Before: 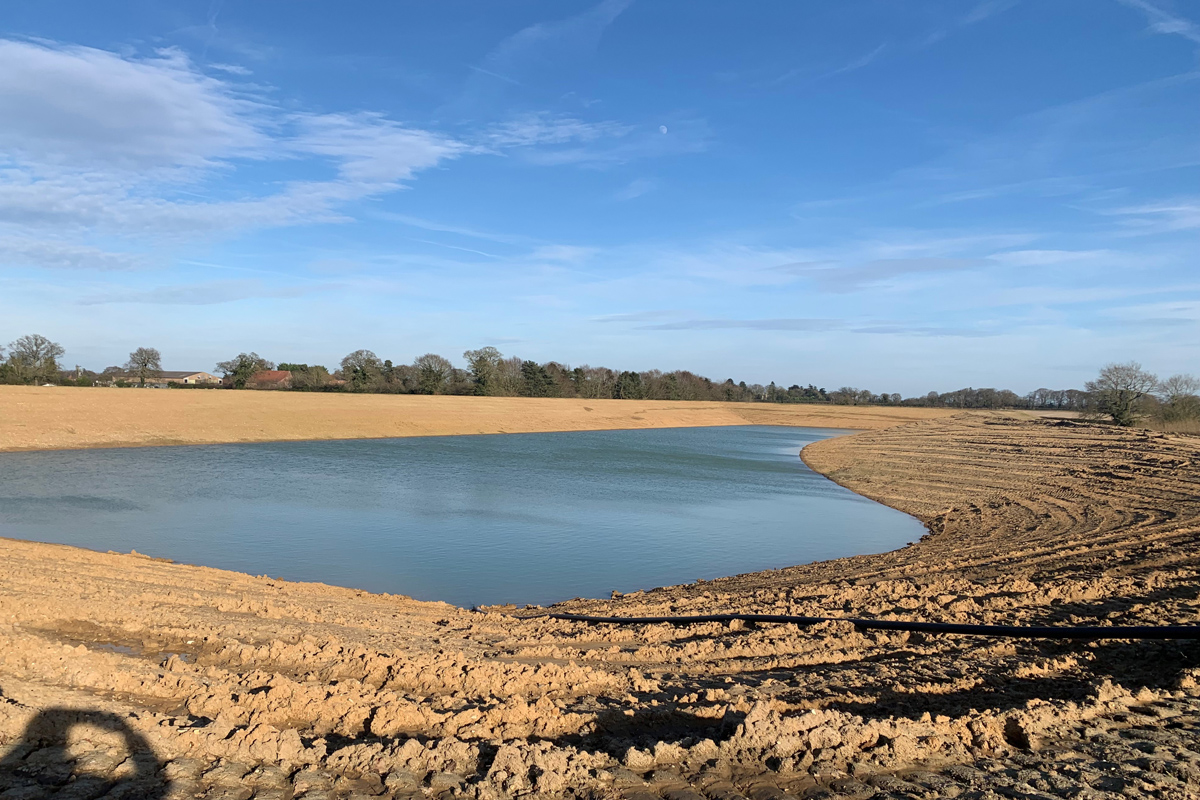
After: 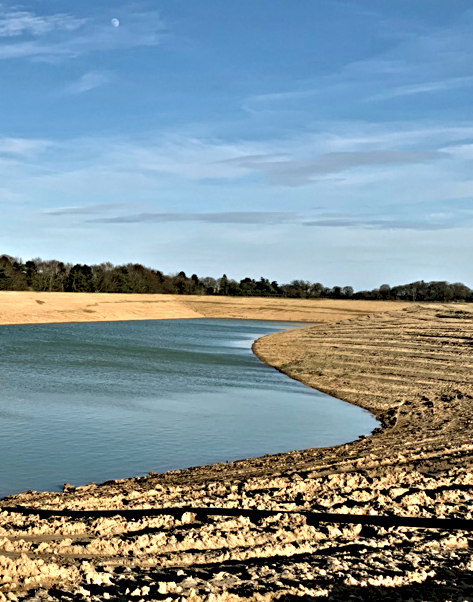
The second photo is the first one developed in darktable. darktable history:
contrast equalizer: octaves 7, y [[0.48, 0.654, 0.731, 0.706, 0.772, 0.382], [0.55 ×6], [0 ×6], [0 ×6], [0 ×6]]
shadows and highlights: shadows 20.55, highlights -20.99, soften with gaussian
color balance: mode lift, gamma, gain (sRGB), lift [1.04, 1, 1, 0.97], gamma [1.01, 1, 1, 0.97], gain [0.96, 1, 1, 0.97]
crop: left 45.721%, top 13.393%, right 14.118%, bottom 10.01%
